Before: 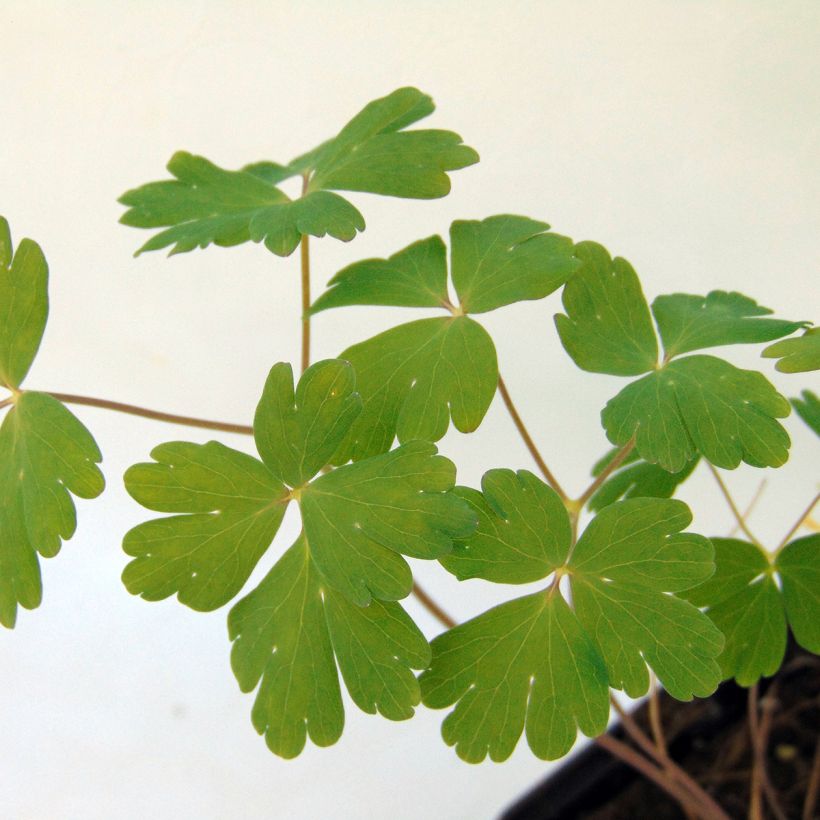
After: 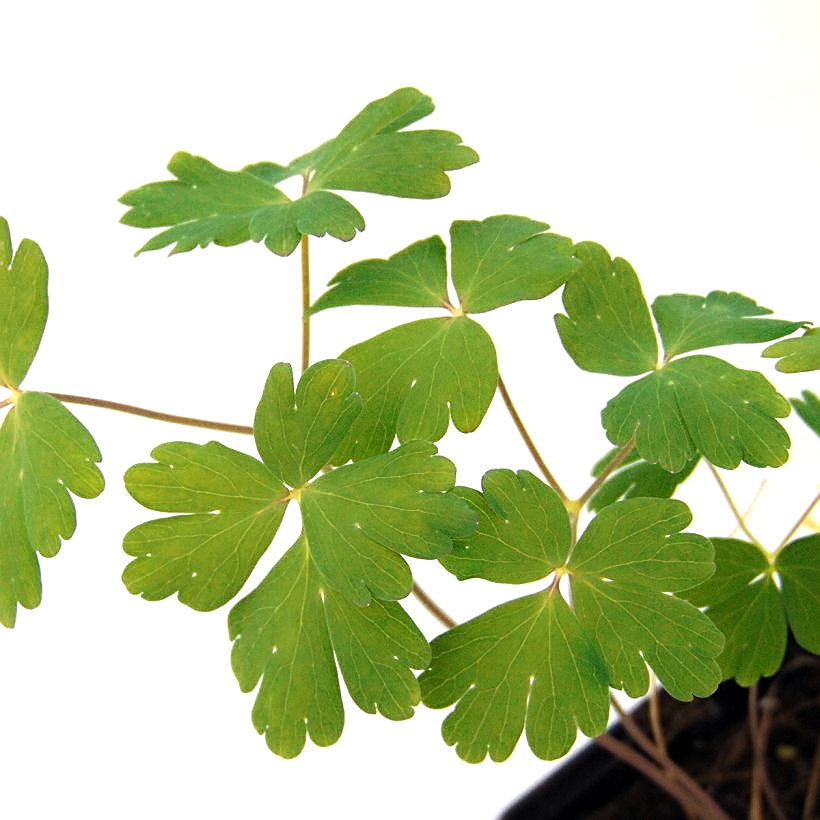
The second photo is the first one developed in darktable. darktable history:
tone equalizer: -8 EV -0.768 EV, -7 EV -0.681 EV, -6 EV -0.579 EV, -5 EV -0.371 EV, -3 EV 0.379 EV, -2 EV 0.6 EV, -1 EV 0.678 EV, +0 EV 0.748 EV, edges refinement/feathering 500, mask exposure compensation -1.57 EV, preserve details guided filter
sharpen: on, module defaults
